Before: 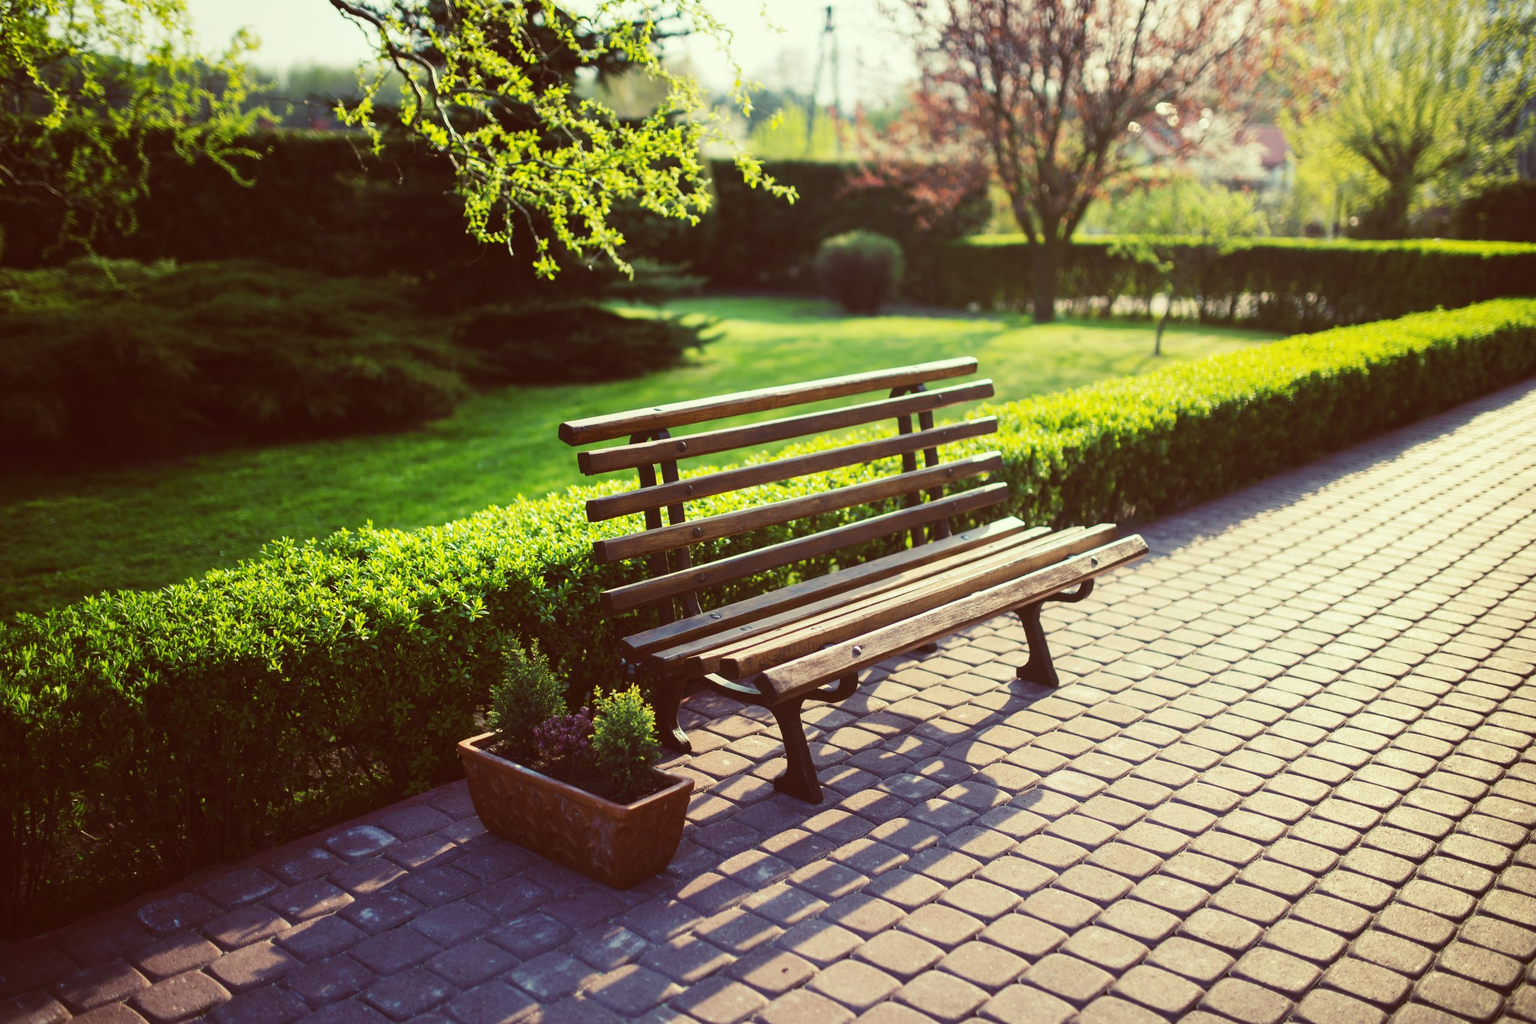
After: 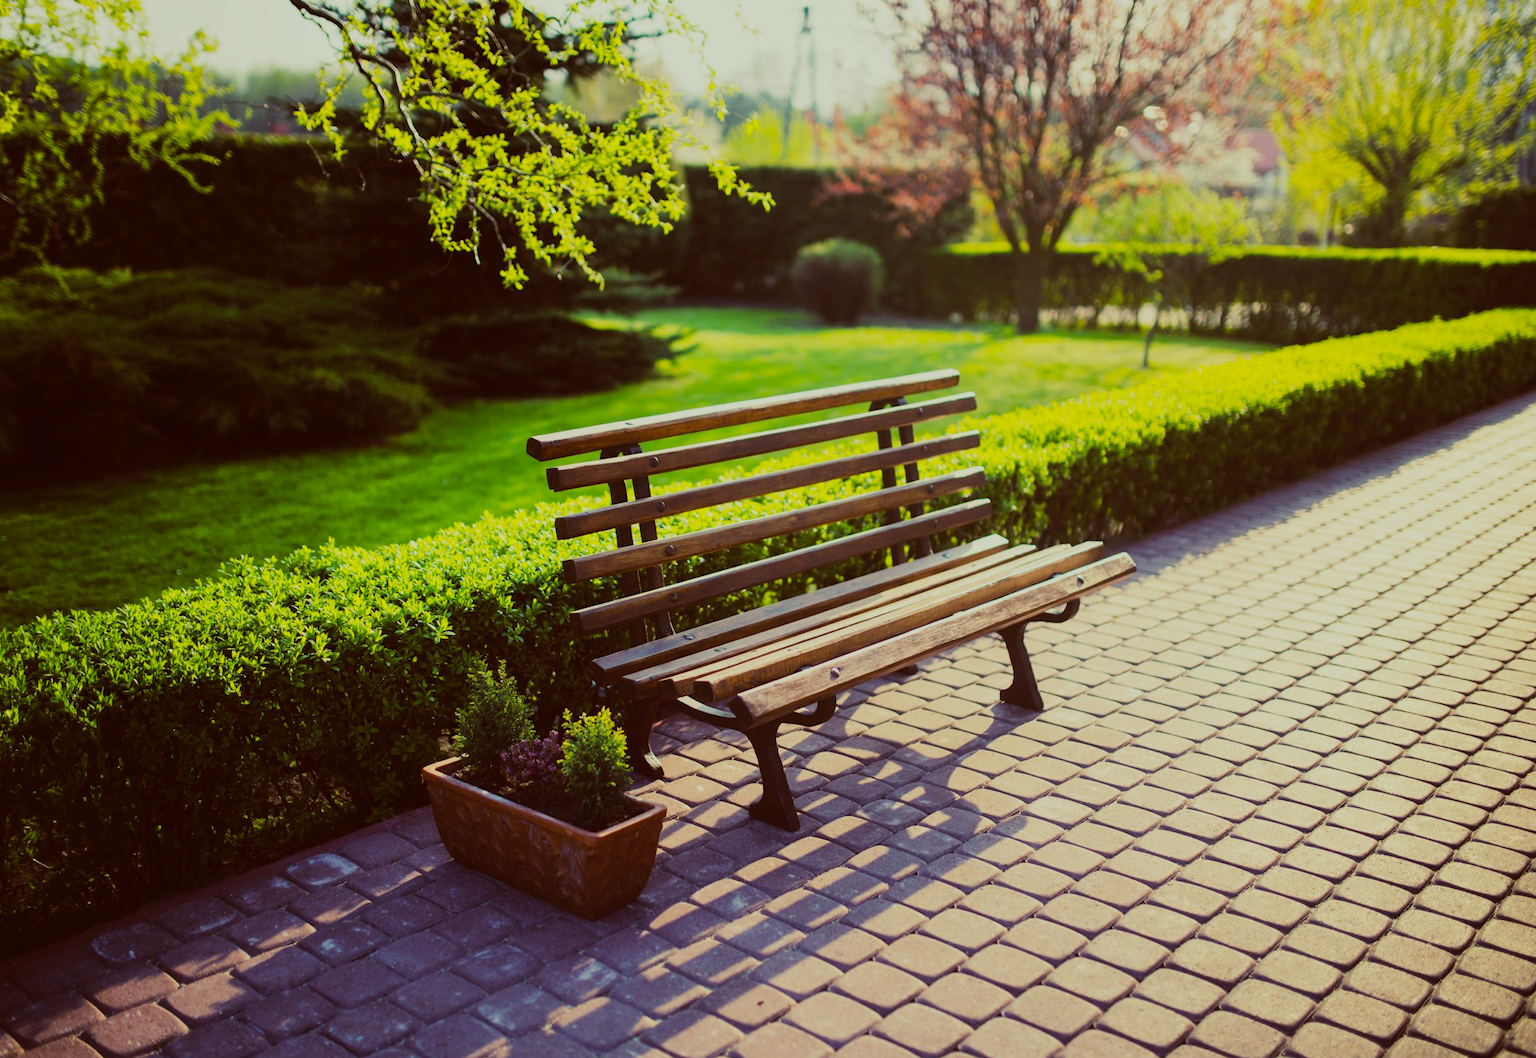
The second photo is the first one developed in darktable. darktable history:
filmic rgb: black relative exposure -7.65 EV, white relative exposure 4.56 EV, hardness 3.61
color balance: output saturation 120%
crop and rotate: left 3.238%
